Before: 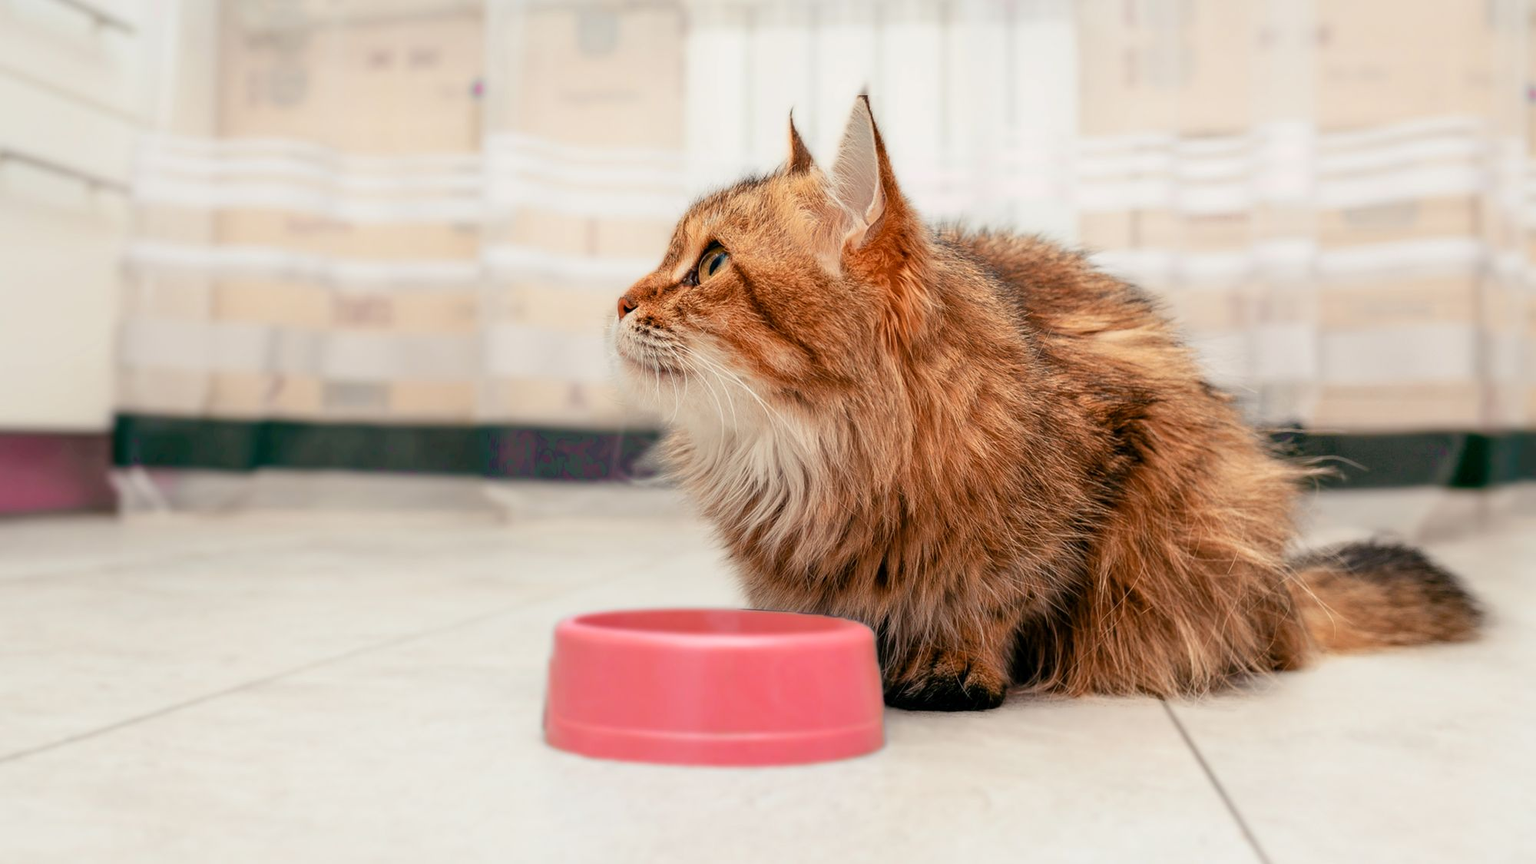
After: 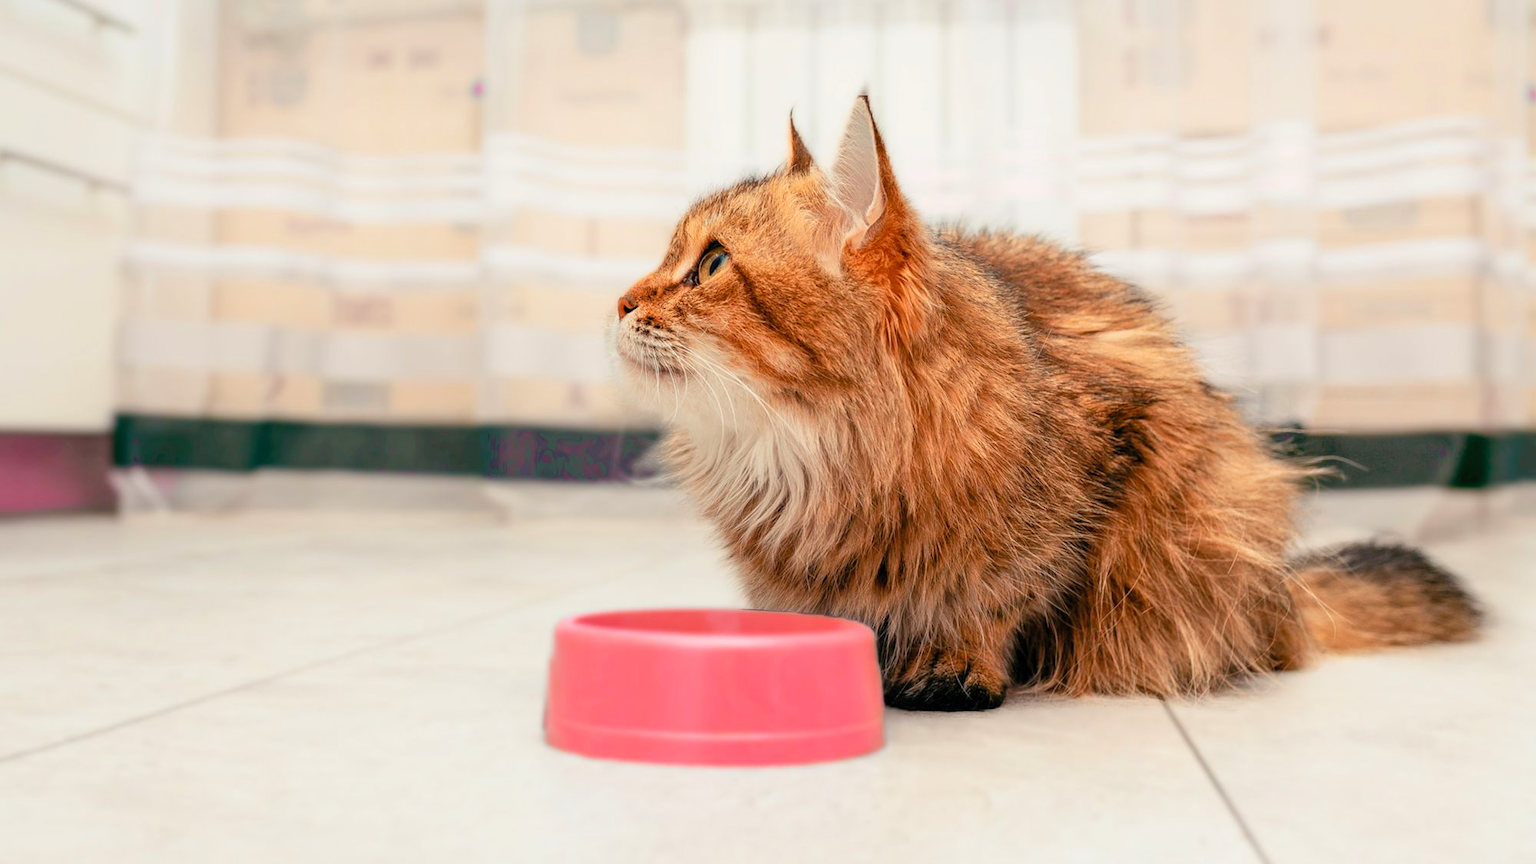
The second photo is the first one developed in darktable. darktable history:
contrast brightness saturation: contrast 0.074, brightness 0.083, saturation 0.178
